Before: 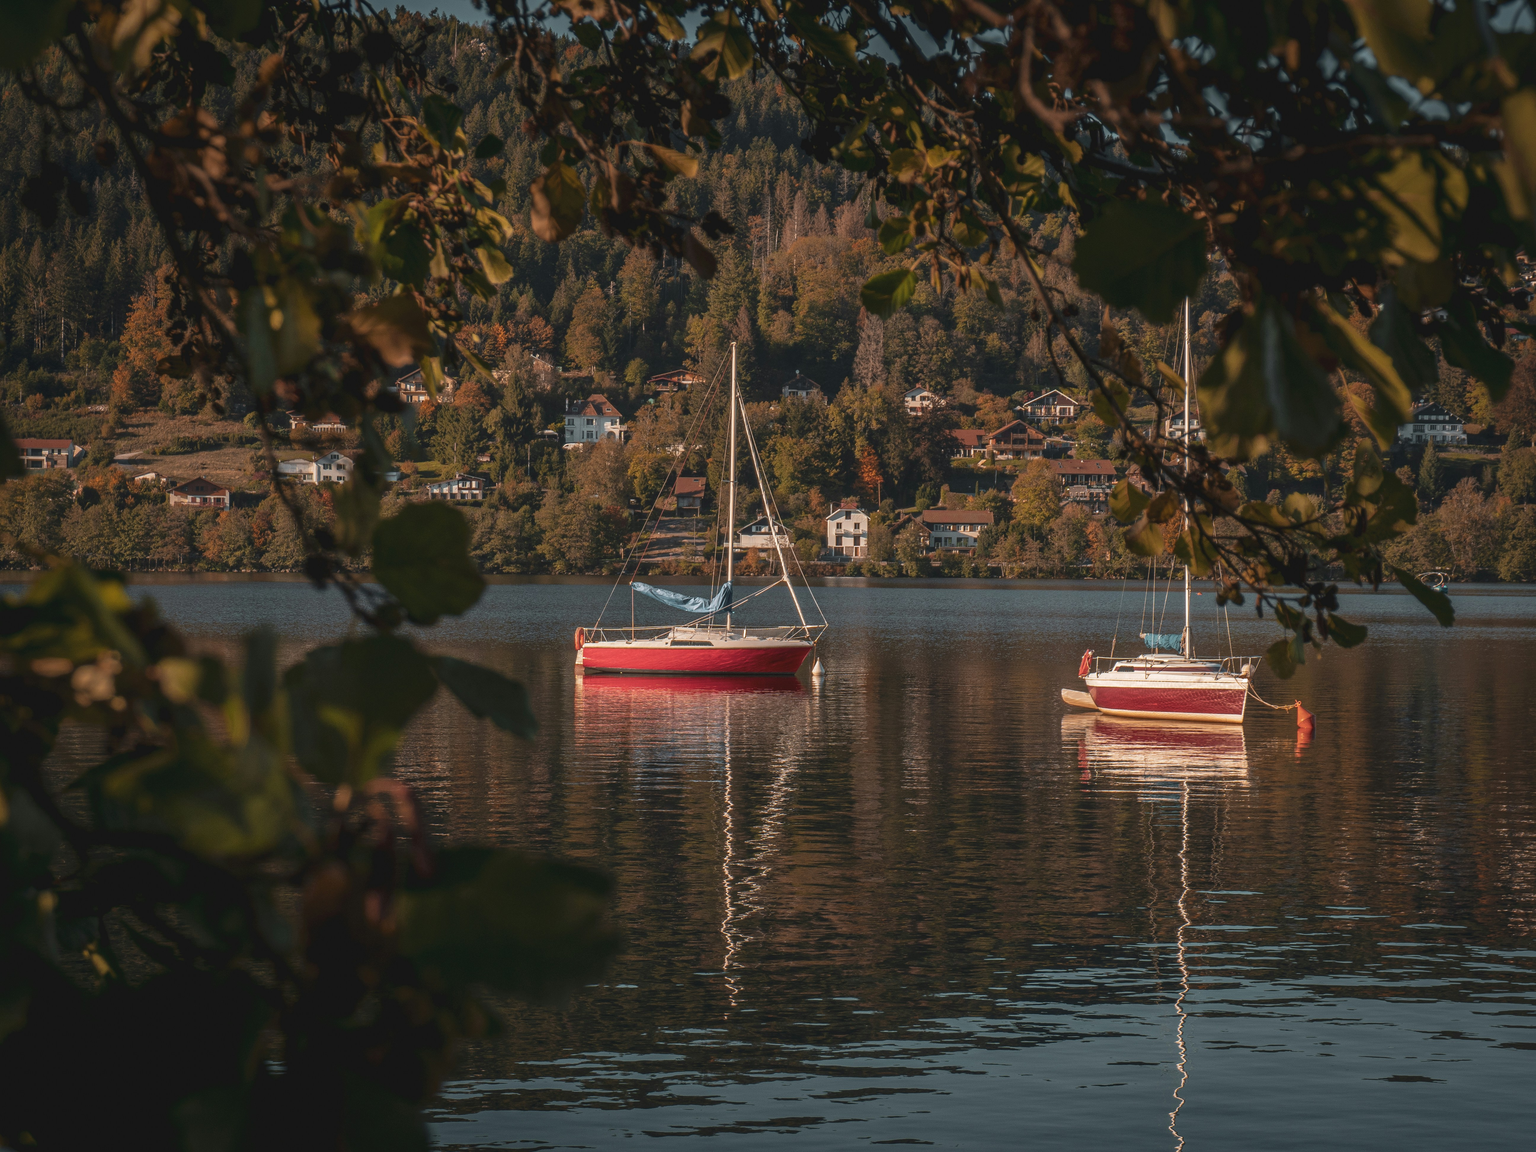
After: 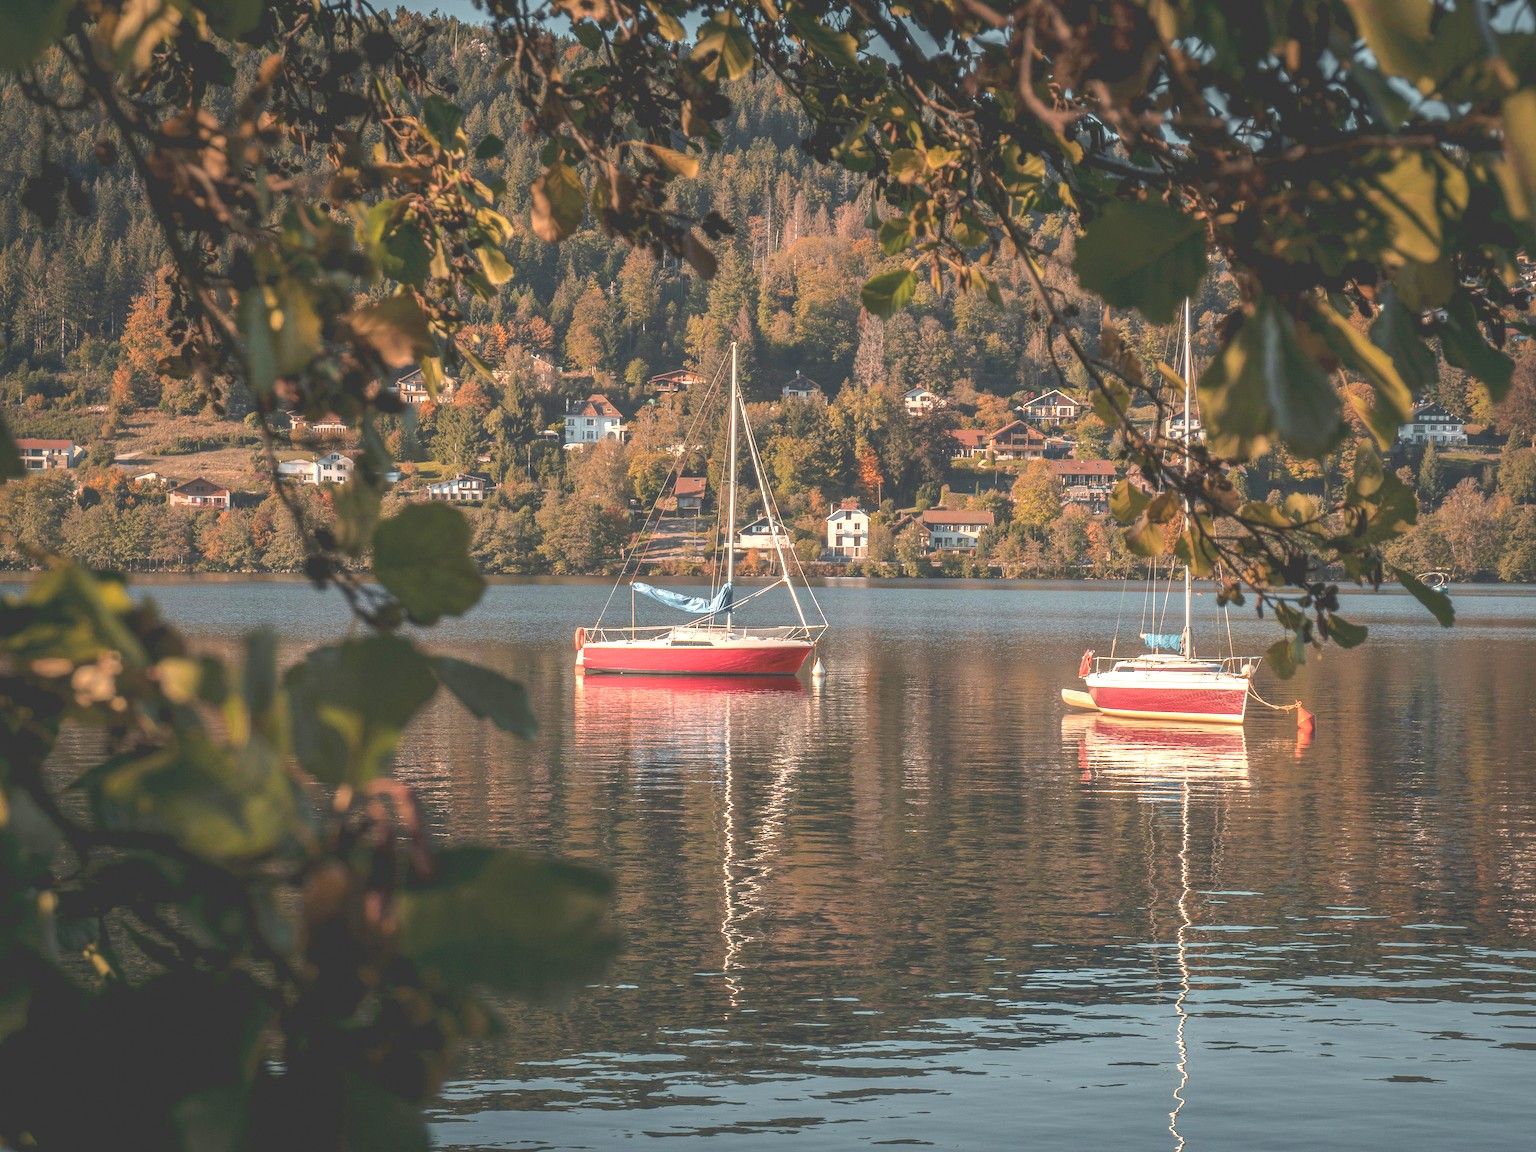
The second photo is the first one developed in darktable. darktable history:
contrast brightness saturation: brightness 0.154
exposure: black level correction 0, exposure 1.123 EV, compensate highlight preservation false
